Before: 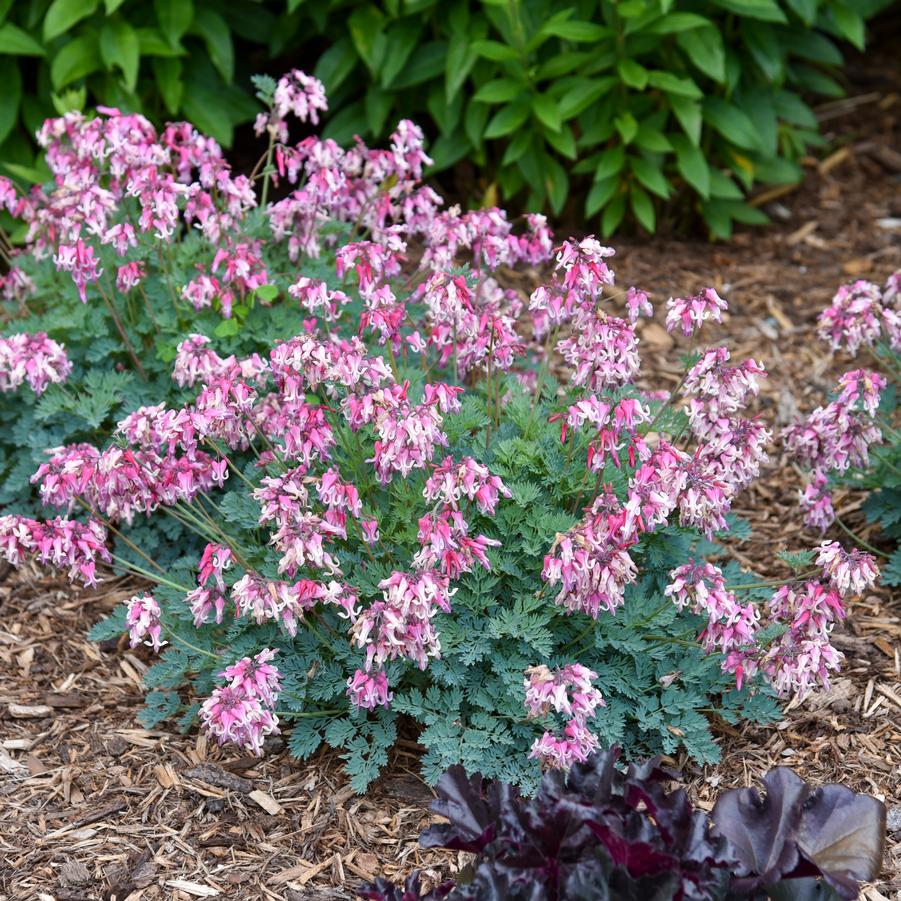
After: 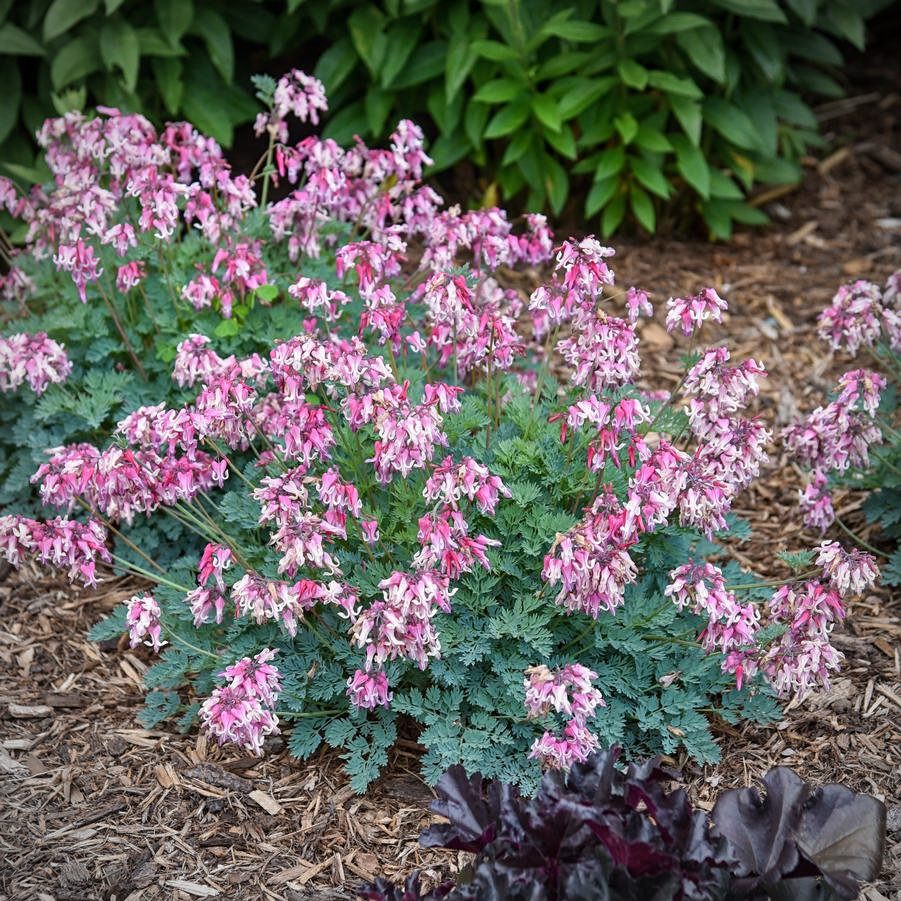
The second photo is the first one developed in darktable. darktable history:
vignetting: automatic ratio true
local contrast: detail 110%
sharpen: amount 0.2
